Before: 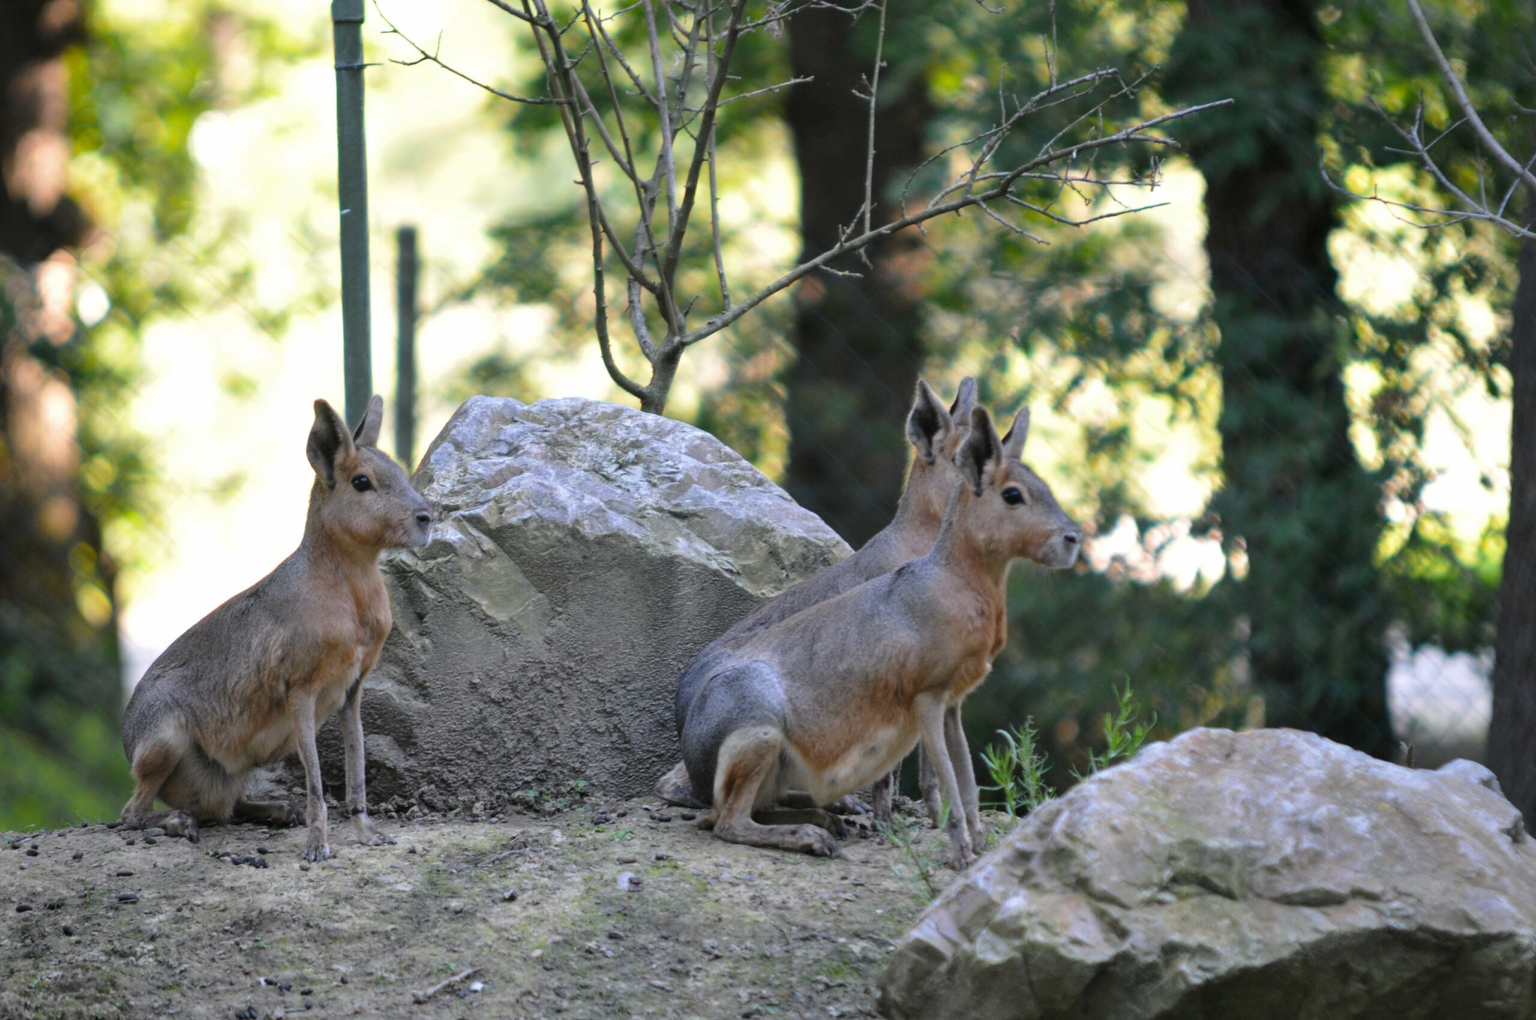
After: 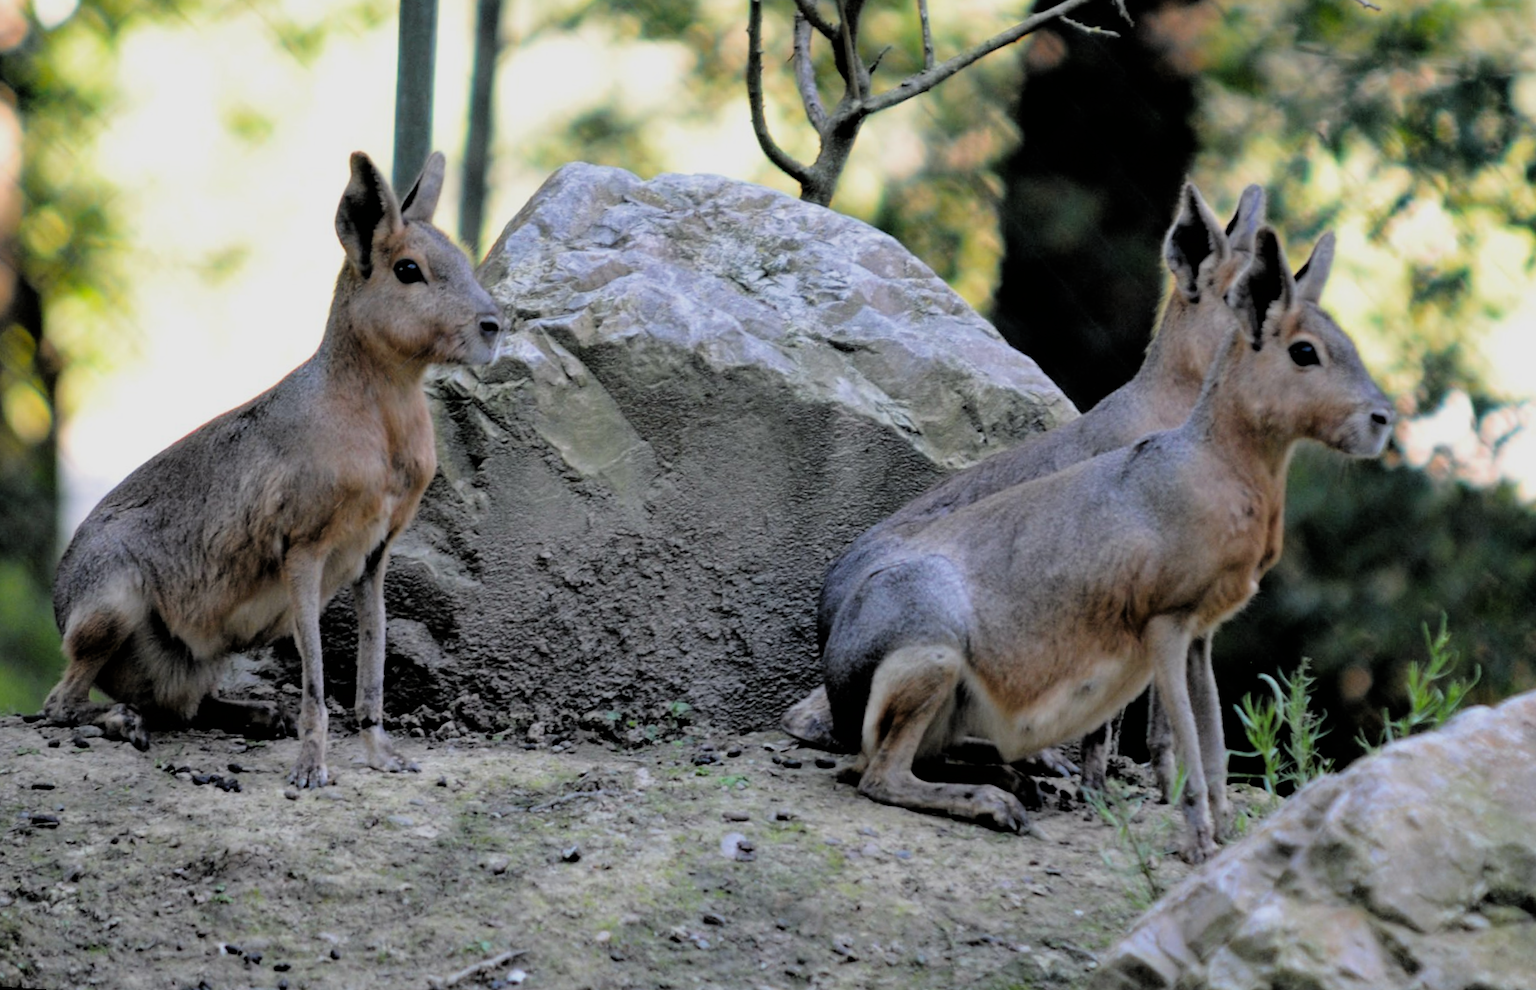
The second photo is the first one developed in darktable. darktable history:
crop: left 6.488%, top 27.668%, right 24.183%, bottom 8.656%
exposure: black level correction 0, compensate exposure bias true, compensate highlight preservation false
rotate and perspective: rotation 4.1°, automatic cropping off
filmic rgb: black relative exposure -3.31 EV, white relative exposure 3.45 EV, hardness 2.36, contrast 1.103
